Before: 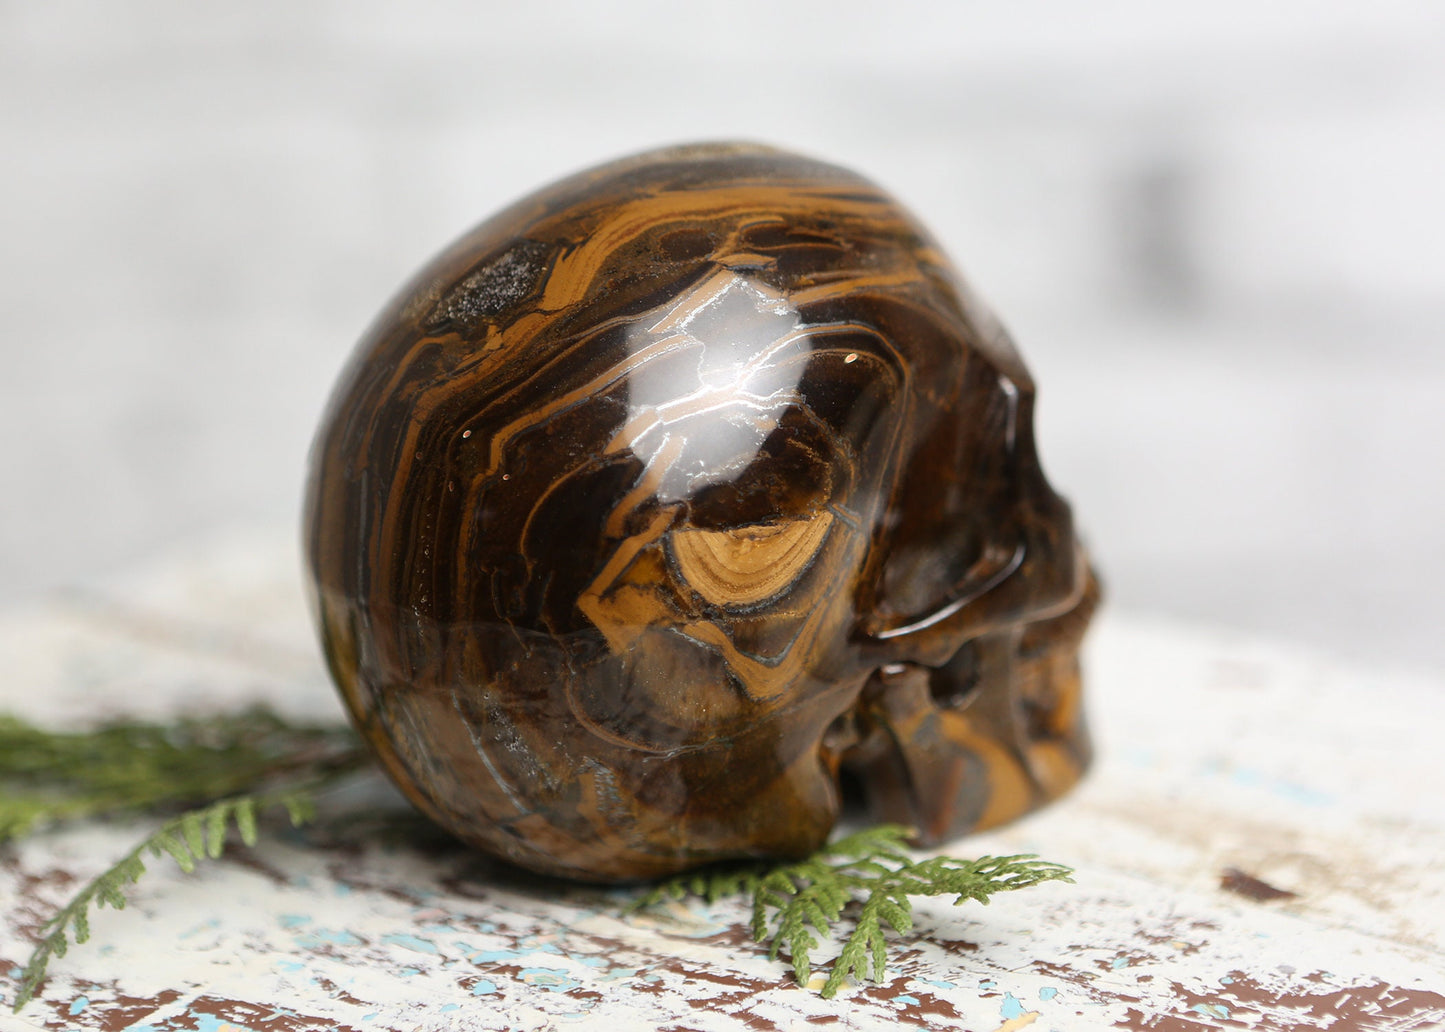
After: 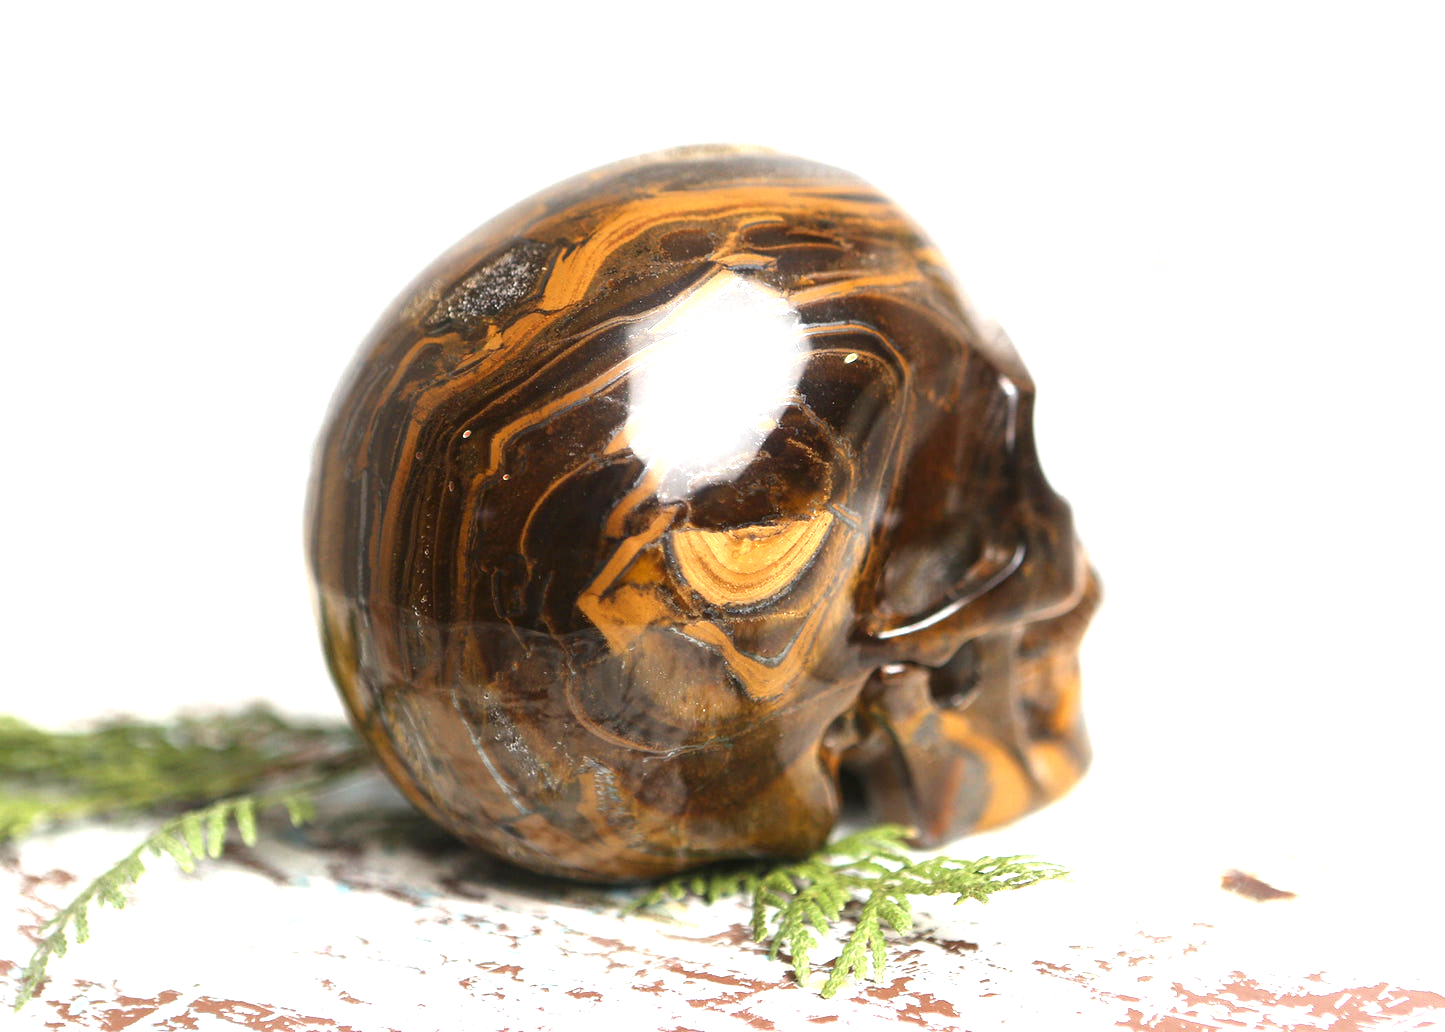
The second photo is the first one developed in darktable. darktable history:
exposure: black level correction 0, exposure 1.289 EV, compensate exposure bias true, compensate highlight preservation false
